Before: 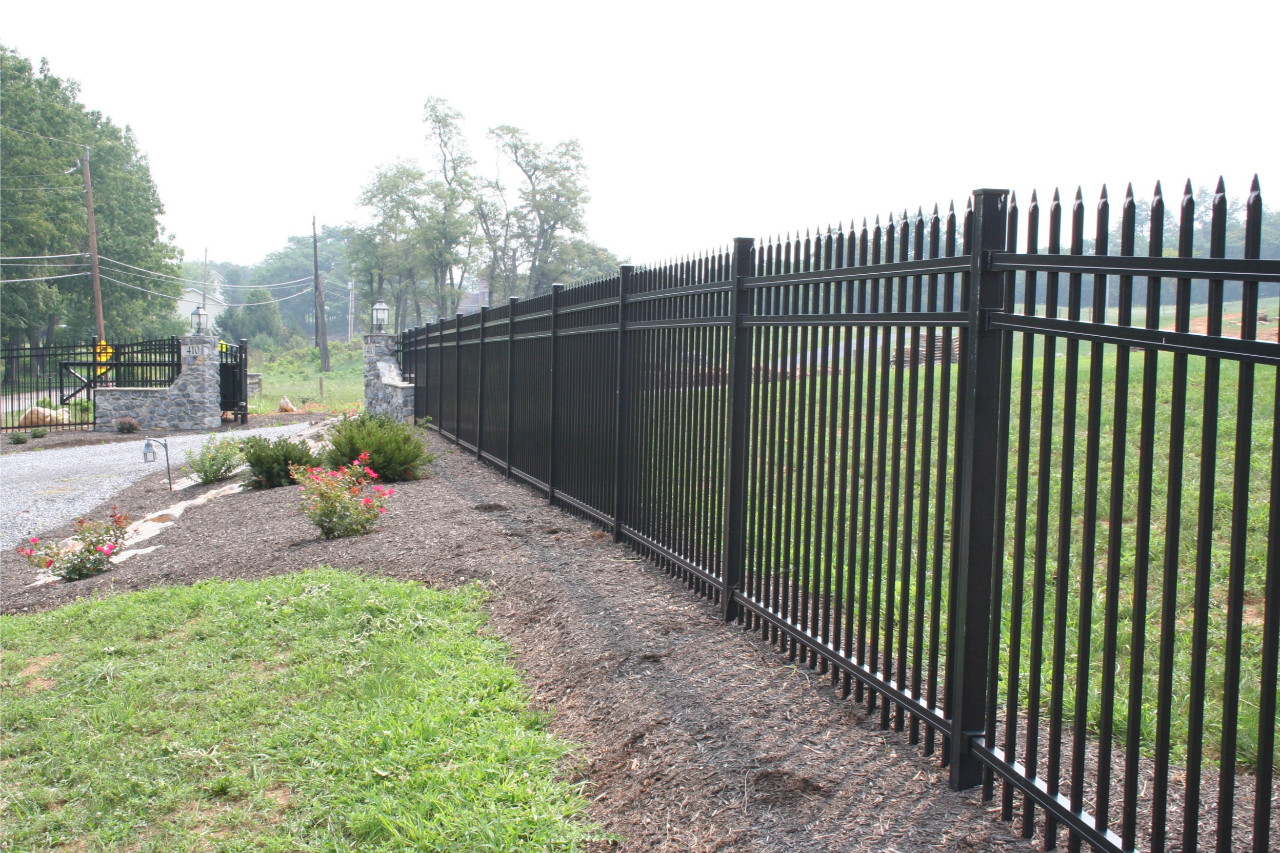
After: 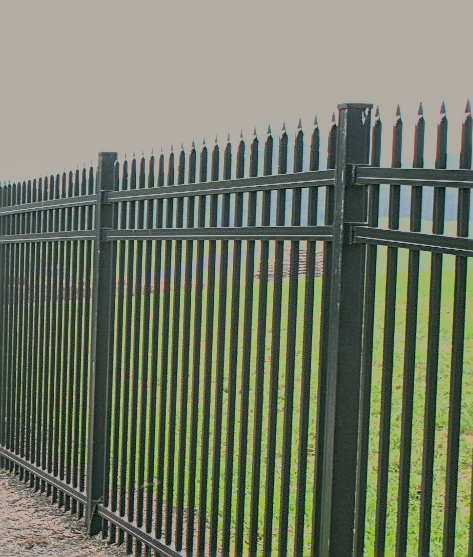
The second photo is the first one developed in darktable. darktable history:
crop and rotate: left 49.713%, top 10.141%, right 13.257%, bottom 24.519%
filmic rgb: black relative exposure -12.94 EV, white relative exposure 4.05 EV, target white luminance 85.106%, hardness 6.3, latitude 41.66%, contrast 0.854, shadows ↔ highlights balance 8.66%, color science v6 (2022)
sharpen: on, module defaults
exposure: exposure 0.132 EV, compensate exposure bias true, compensate highlight preservation false
color correction: highlights a* 4.55, highlights b* 4.95, shadows a* -8.24, shadows b* 4.94
contrast brightness saturation: contrast 0.07, brightness 0.071, saturation 0.179
local contrast: on, module defaults
